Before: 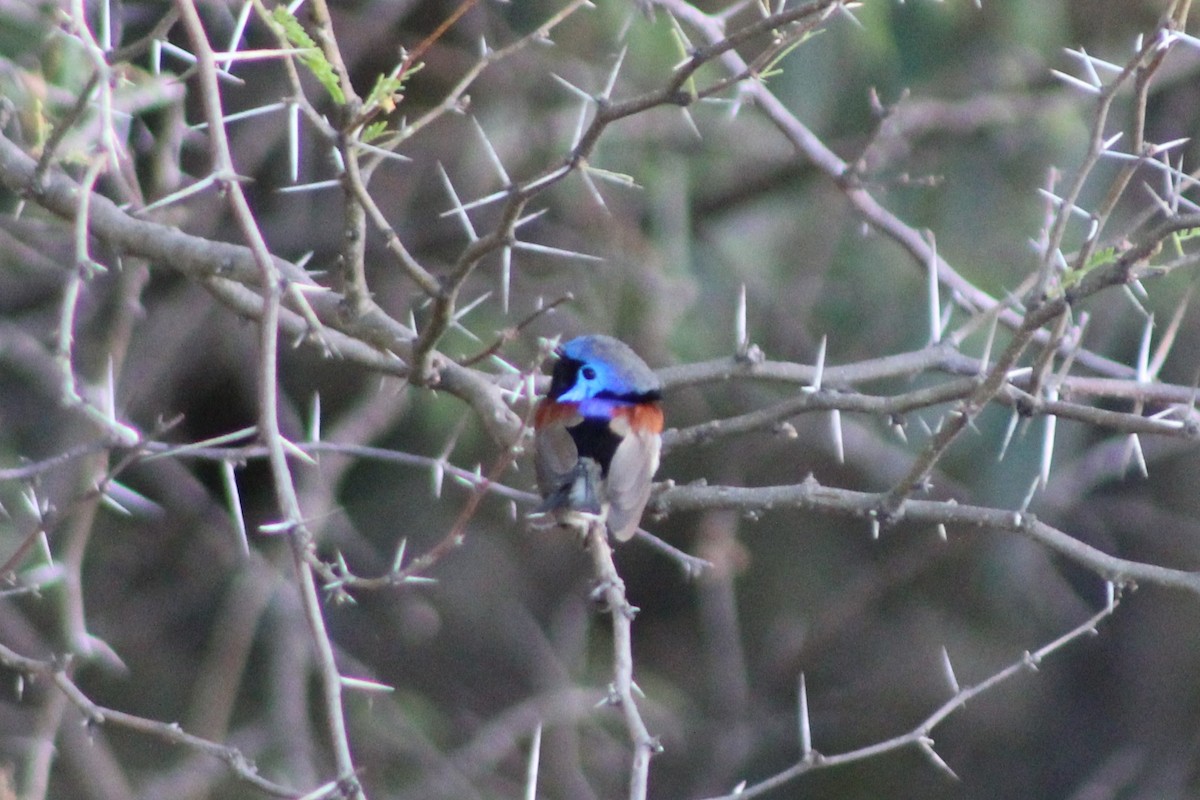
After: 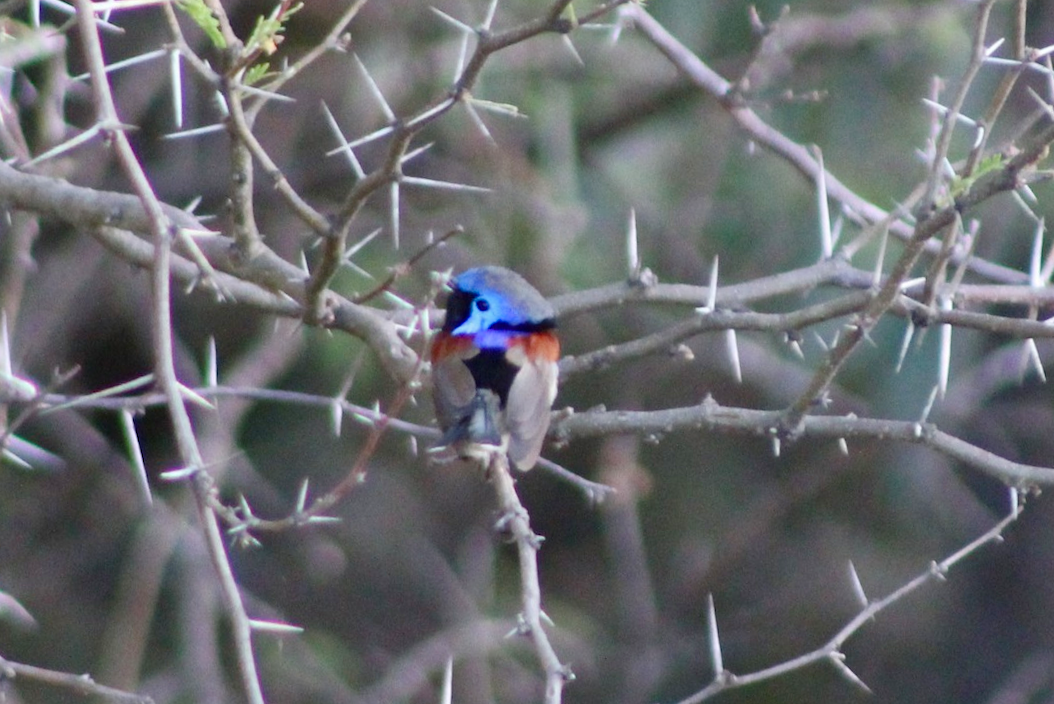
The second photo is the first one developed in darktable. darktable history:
color balance rgb: perceptual saturation grading › global saturation 20%, perceptual saturation grading › highlights -49.021%, perceptual saturation grading › shadows 26.042%, global vibrance 20%
exposure: compensate highlight preservation false
crop and rotate: angle 2.77°, left 5.884%, top 5.709%
